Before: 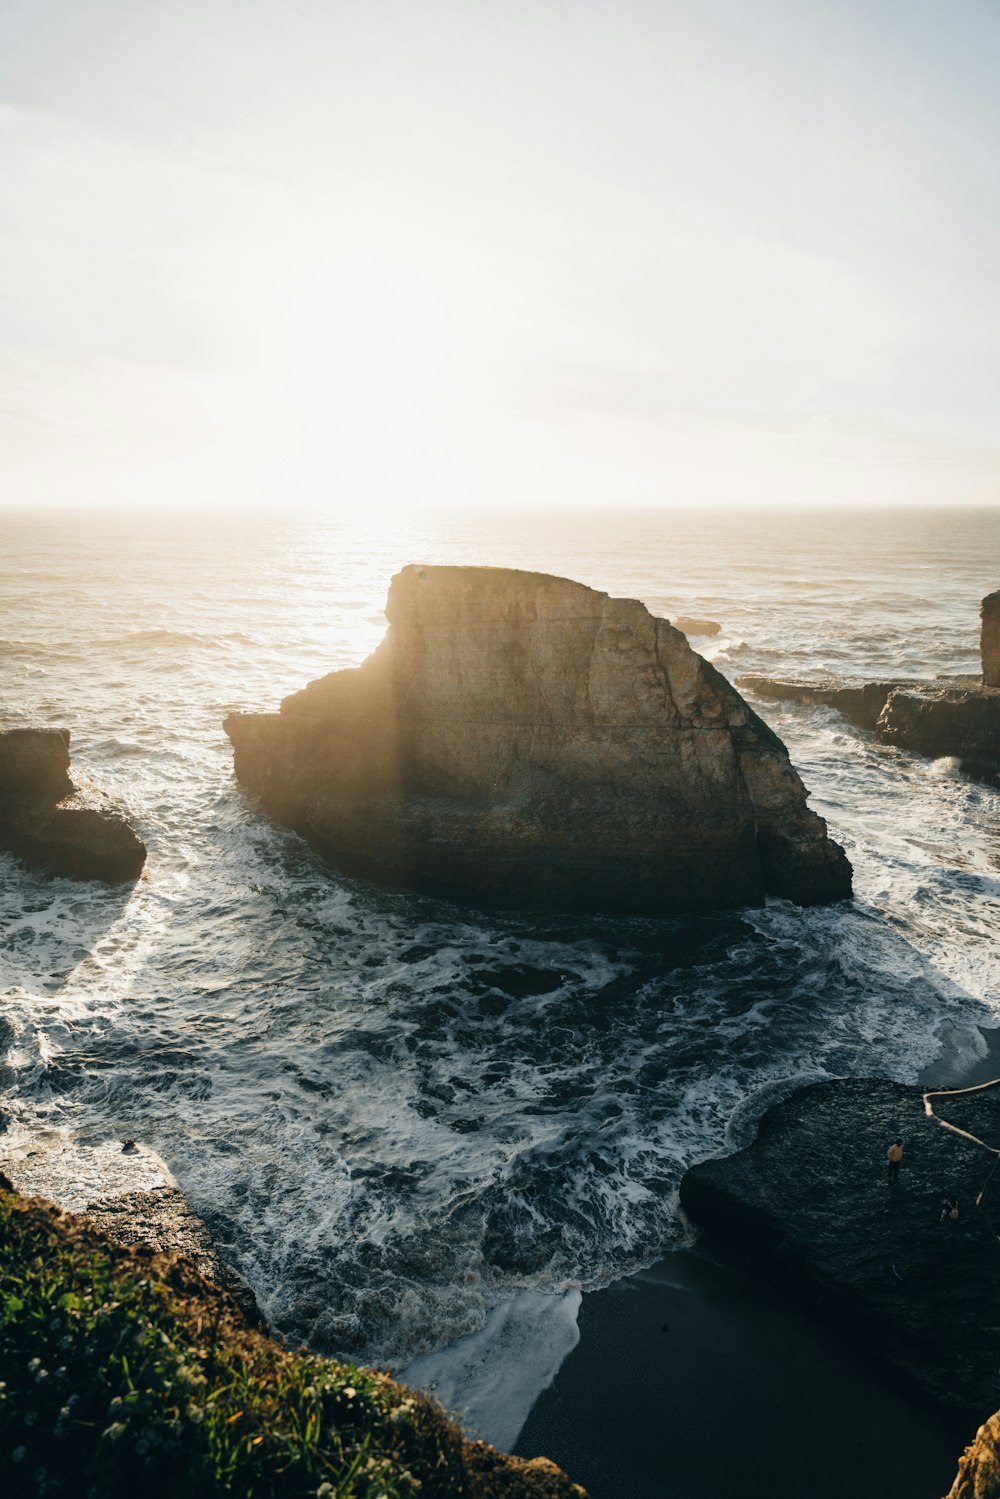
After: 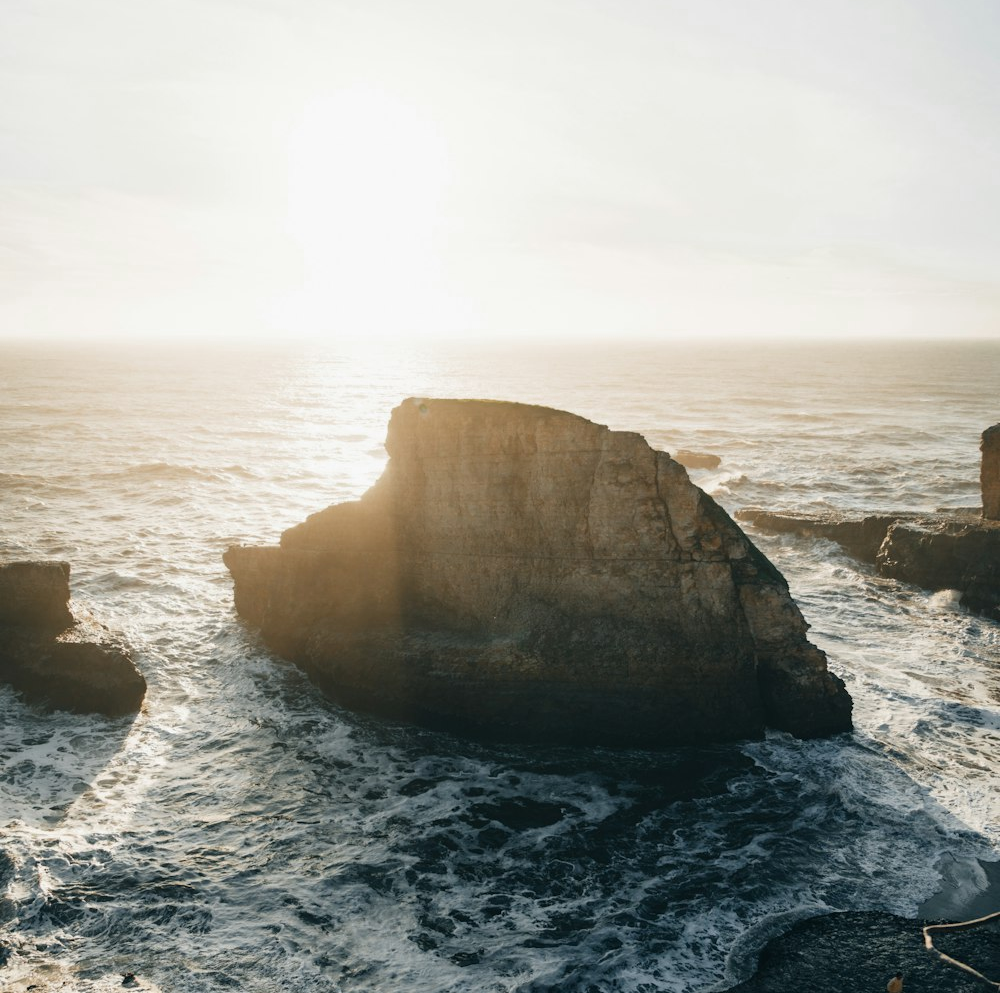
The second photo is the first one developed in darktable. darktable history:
color zones: curves: ch0 [(0, 0.444) (0.143, 0.442) (0.286, 0.441) (0.429, 0.441) (0.571, 0.441) (0.714, 0.441) (0.857, 0.442) (1, 0.444)]
crop: top 11.173%, bottom 22.55%
